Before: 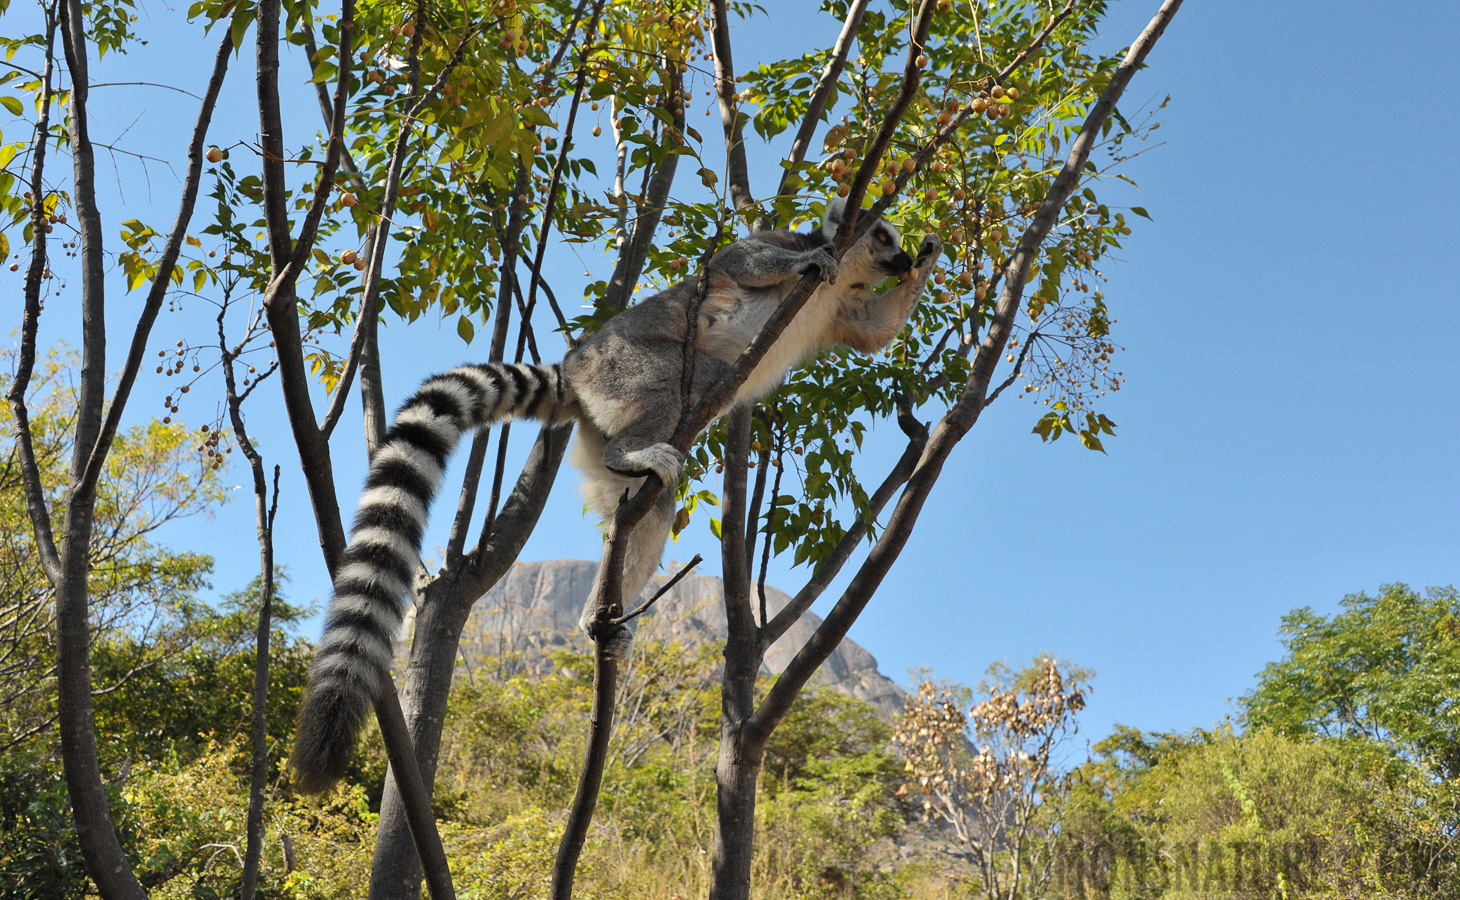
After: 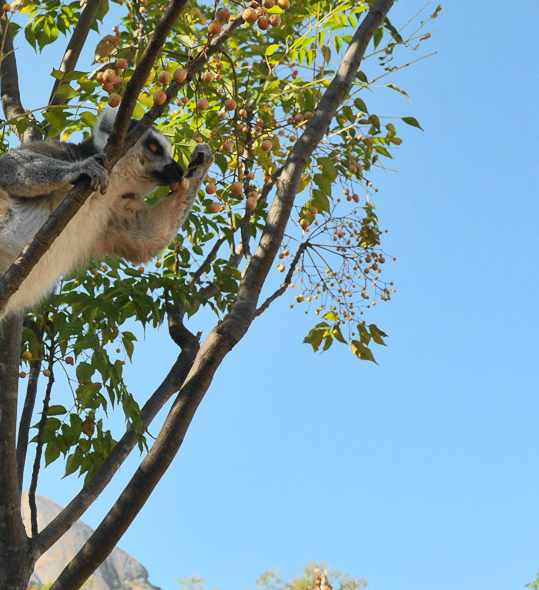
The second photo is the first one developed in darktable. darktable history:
crop and rotate: left 49.936%, top 10.094%, right 13.136%, bottom 24.256%
tone curve: curves: ch0 [(0, 0.026) (0.181, 0.223) (0.405, 0.46) (0.456, 0.528) (0.634, 0.728) (0.877, 0.89) (0.984, 0.935)]; ch1 [(0, 0) (0.443, 0.43) (0.492, 0.488) (0.566, 0.579) (0.595, 0.625) (0.65, 0.657) (0.696, 0.725) (1, 1)]; ch2 [(0, 0) (0.33, 0.301) (0.421, 0.443) (0.447, 0.489) (0.495, 0.494) (0.537, 0.57) (0.586, 0.591) (0.663, 0.686) (1, 1)], color space Lab, independent channels, preserve colors none
